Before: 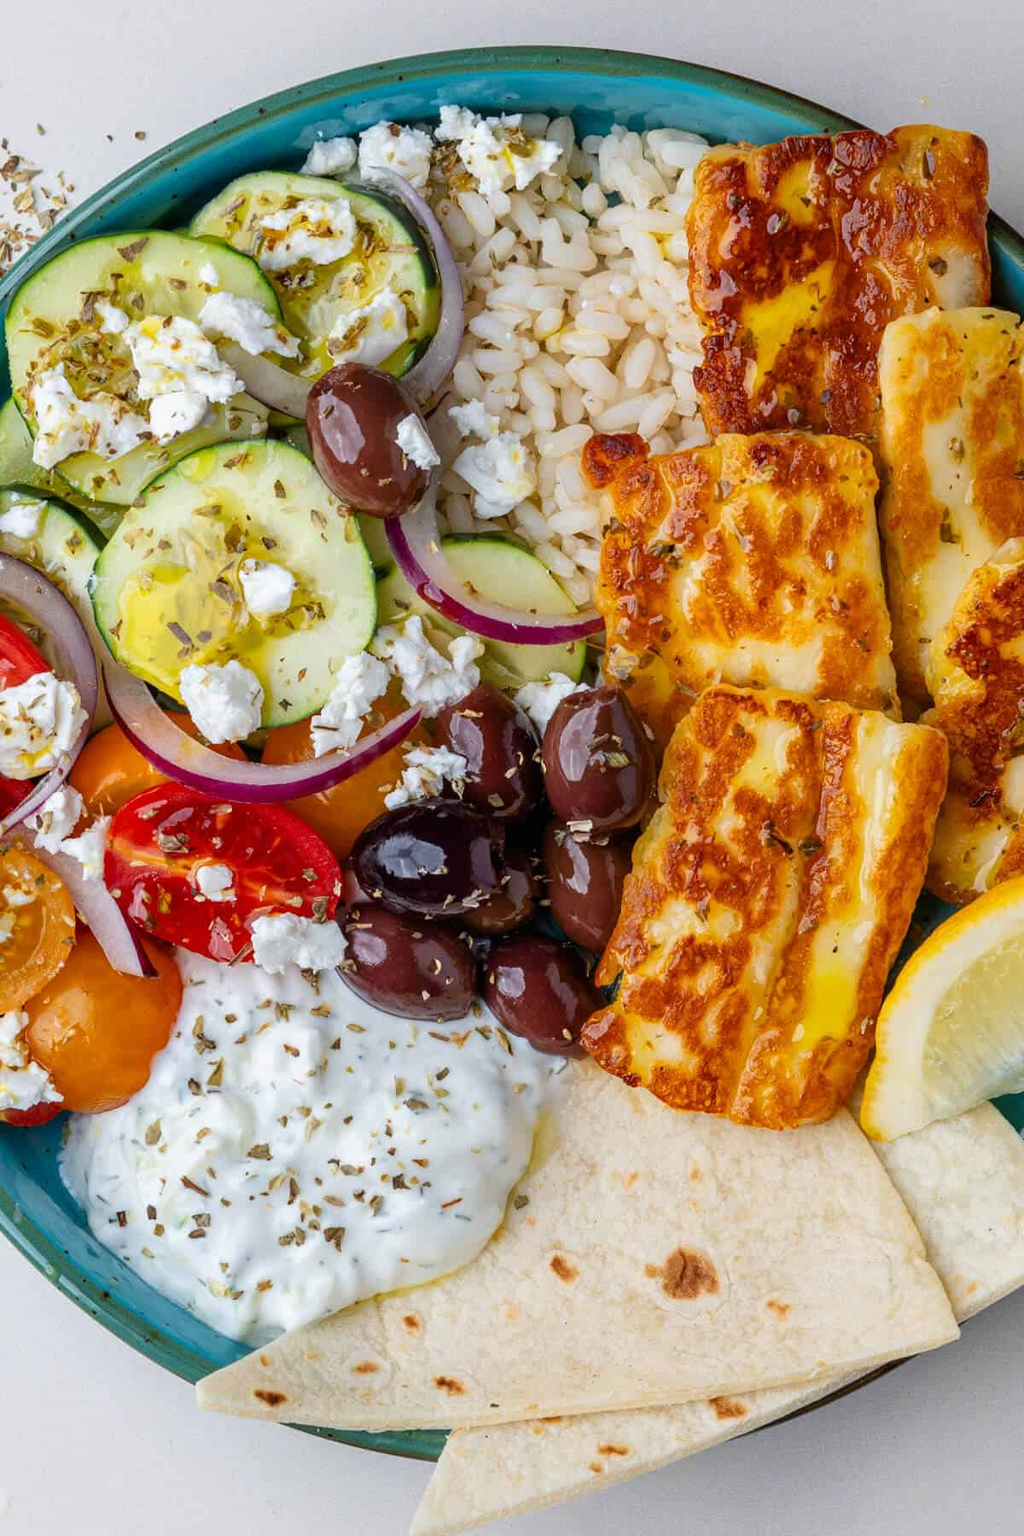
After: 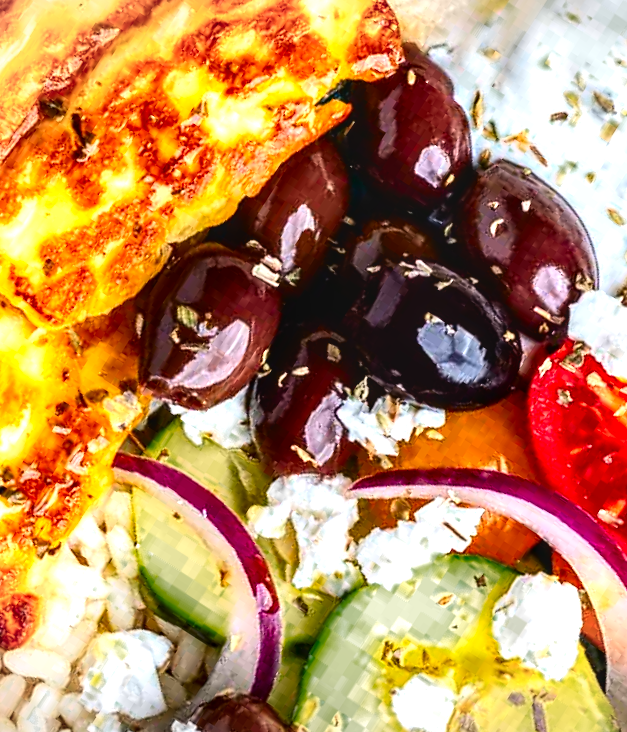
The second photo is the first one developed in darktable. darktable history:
tone equalizer: -8 EV -1.1 EV, -7 EV -0.984 EV, -6 EV -0.88 EV, -5 EV -0.597 EV, -3 EV 0.572 EV, -2 EV 0.845 EV, -1 EV 0.998 EV, +0 EV 1.06 EV
tone curve: curves: ch0 [(0, 0) (0.003, 0.003) (0.011, 0.011) (0.025, 0.025) (0.044, 0.044) (0.069, 0.068) (0.1, 0.098) (0.136, 0.134) (0.177, 0.175) (0.224, 0.221) (0.277, 0.273) (0.335, 0.331) (0.399, 0.394) (0.468, 0.462) (0.543, 0.543) (0.623, 0.623) (0.709, 0.709) (0.801, 0.801) (0.898, 0.898) (1, 1)], color space Lab, independent channels, preserve colors none
color zones: curves: ch0 [(0.25, 0.5) (0.347, 0.092) (0.75, 0.5)]; ch1 [(0.25, 0.5) (0.33, 0.51) (0.75, 0.5)]
crop and rotate: angle 147.3°, left 9.159%, top 15.61%, right 4.465%, bottom 17.138%
contrast brightness saturation: contrast 0.211, brightness -0.102, saturation 0.213
local contrast: on, module defaults
vignetting: fall-off start 100.44%, fall-off radius 70.89%, width/height ratio 1.177, unbound false
